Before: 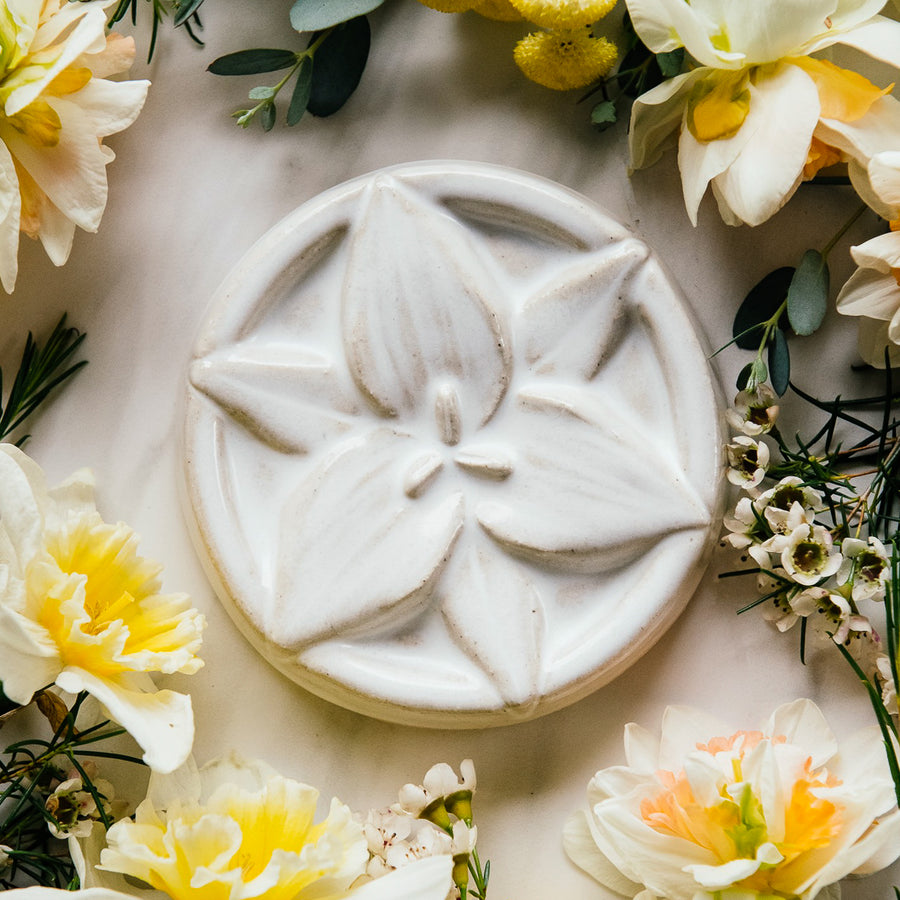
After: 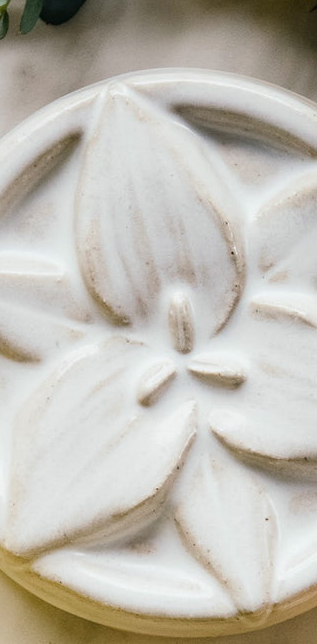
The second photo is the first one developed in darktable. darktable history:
crop and rotate: left 29.705%, top 10.278%, right 34.989%, bottom 18.122%
